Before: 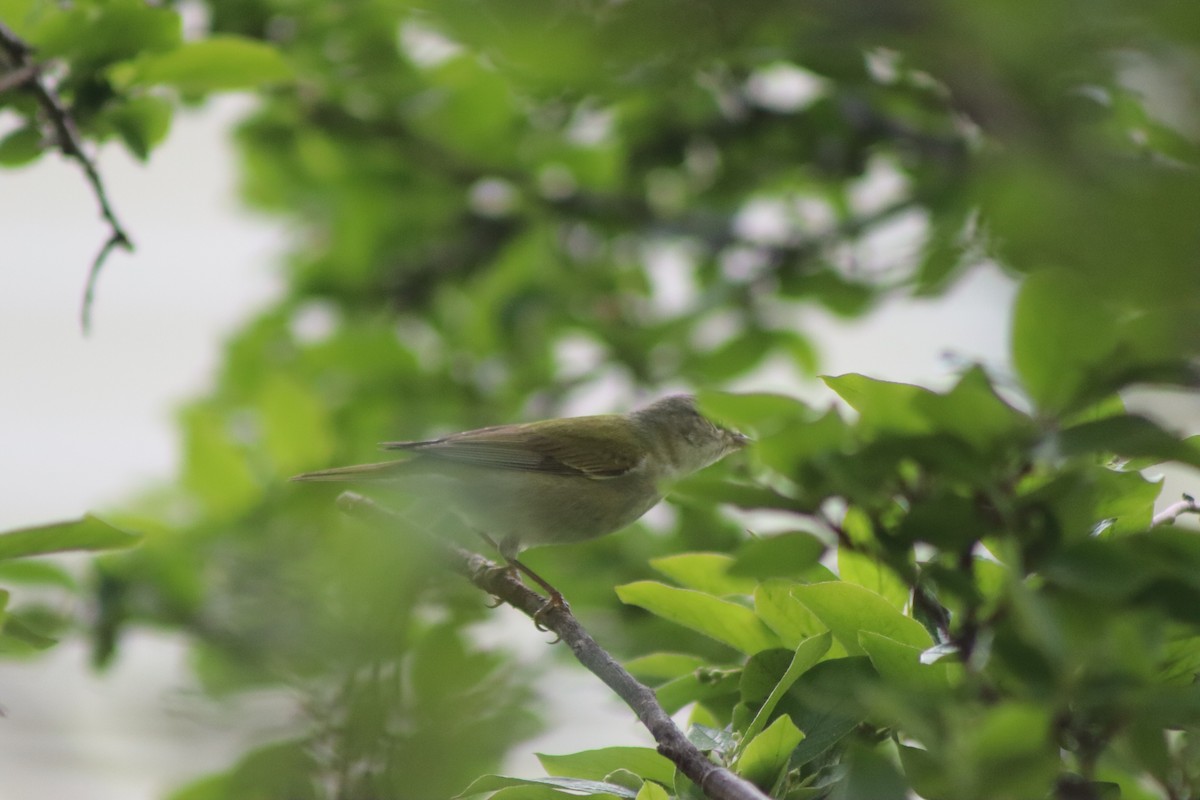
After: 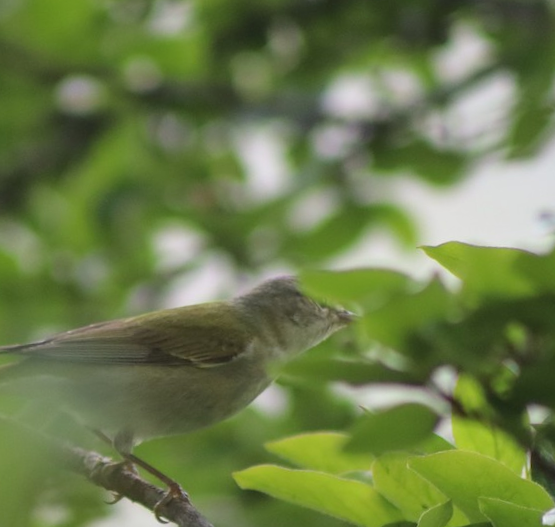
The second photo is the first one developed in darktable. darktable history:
crop: left 32.075%, top 10.976%, right 18.355%, bottom 17.596%
tone equalizer: on, module defaults
rotate and perspective: rotation -4.57°, crop left 0.054, crop right 0.944, crop top 0.087, crop bottom 0.914
